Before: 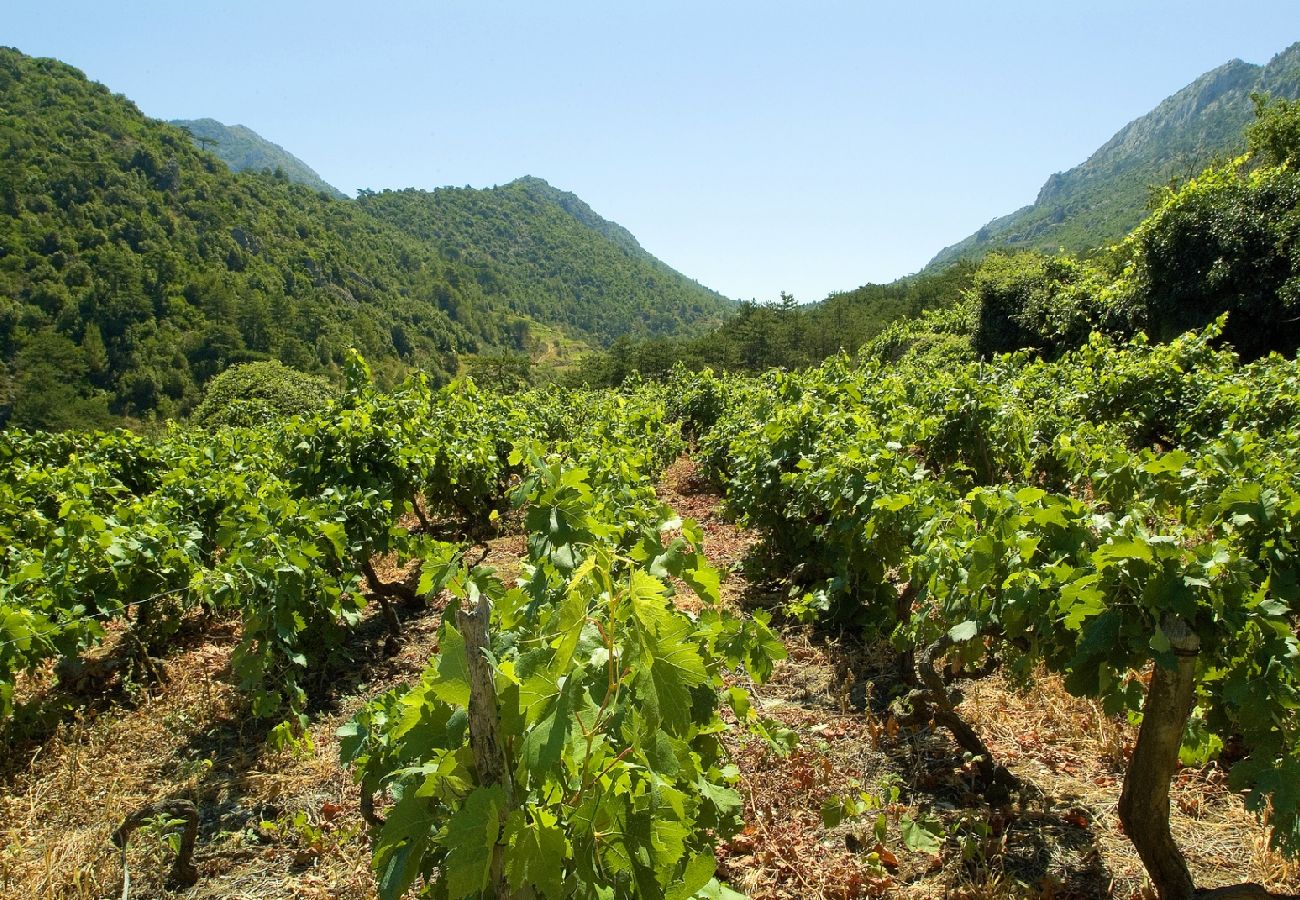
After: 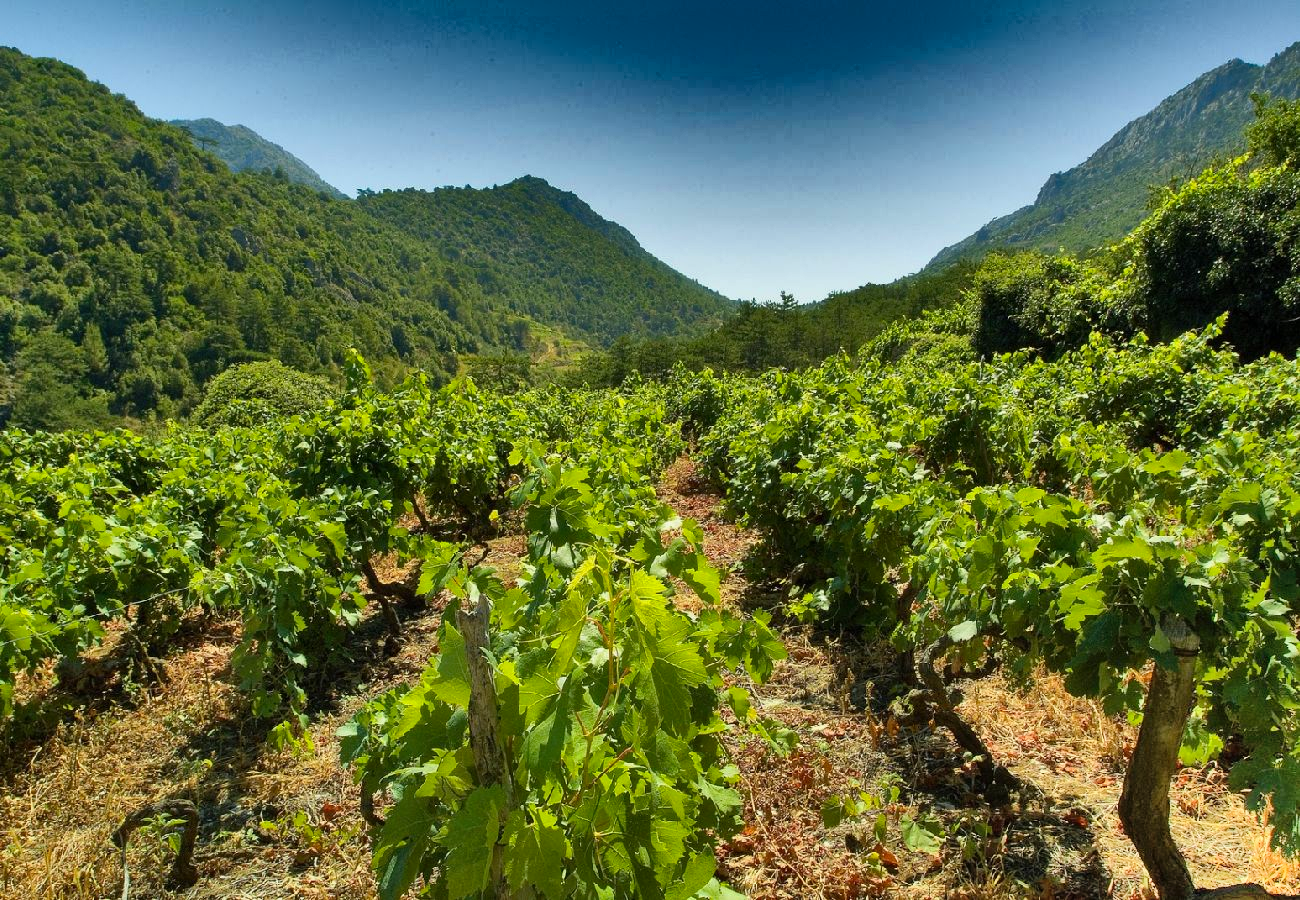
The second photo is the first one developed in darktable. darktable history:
contrast brightness saturation: contrast 0.038, saturation 0.151
shadows and highlights: radius 123.67, shadows 99.18, white point adjustment -3.14, highlights -99.33, soften with gaussian
